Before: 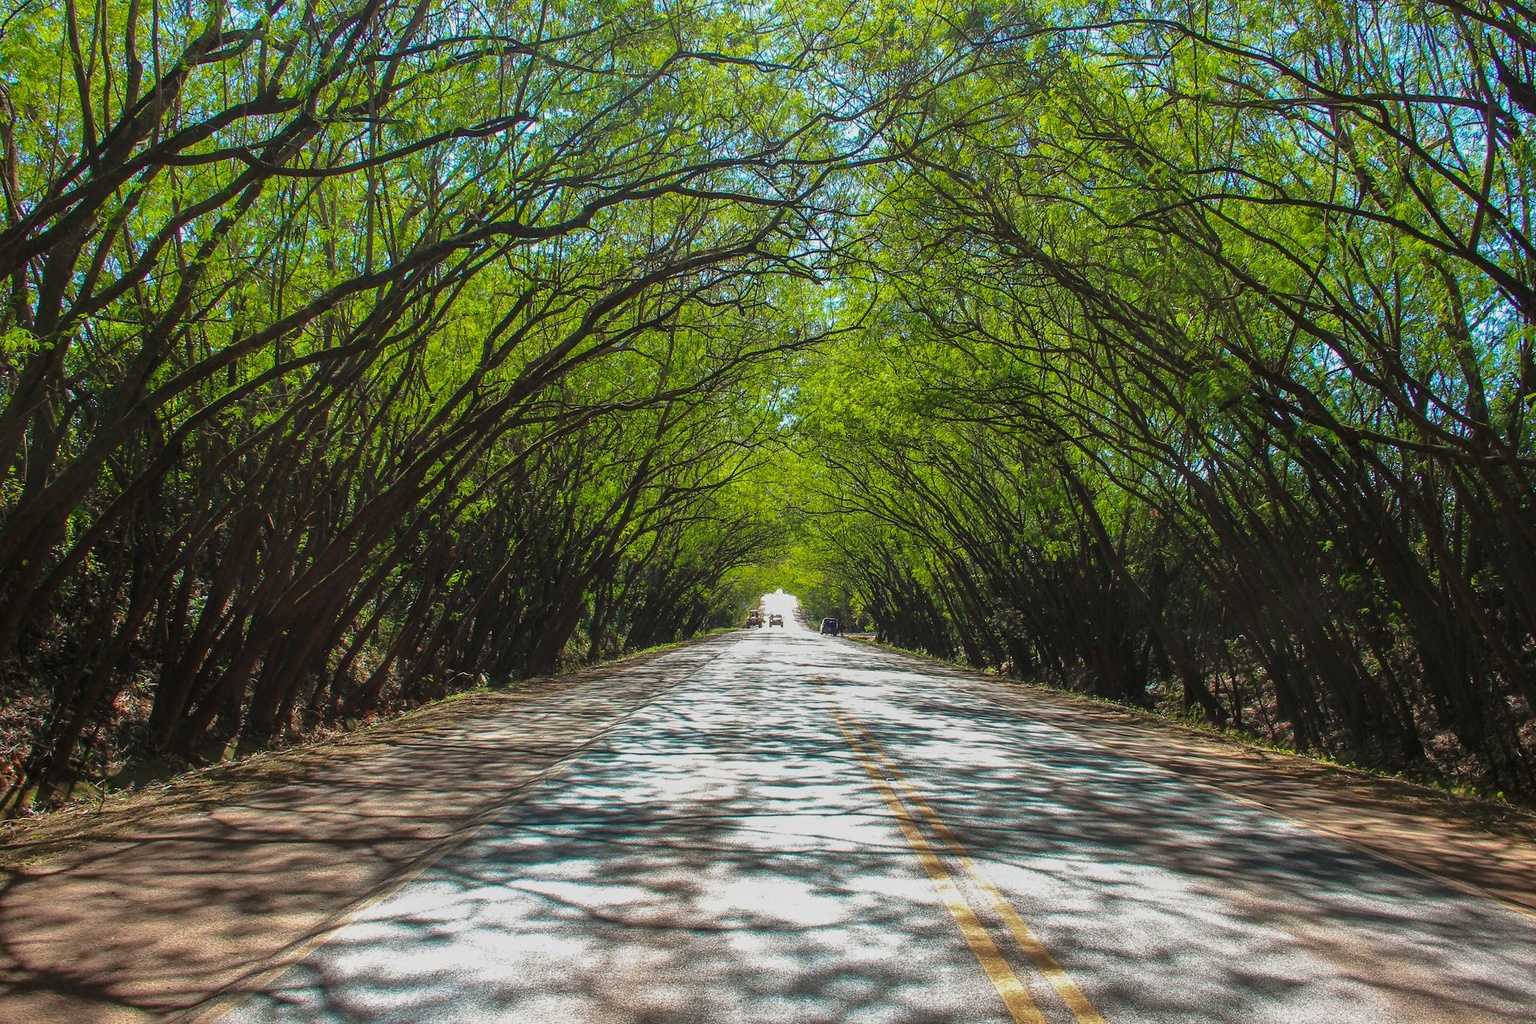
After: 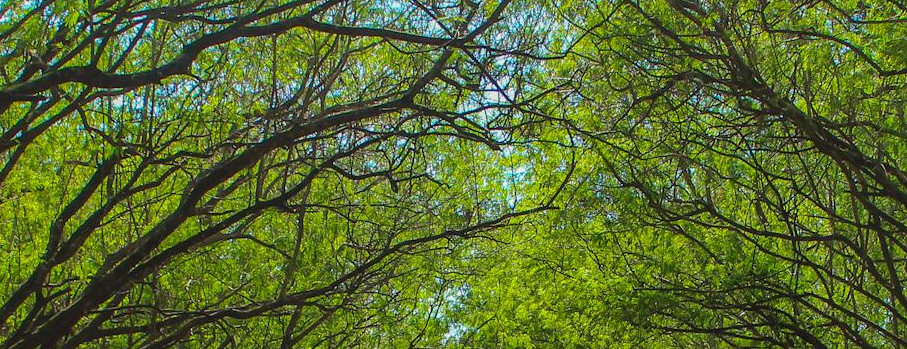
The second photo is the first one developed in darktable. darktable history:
crop: left 29.066%, top 16.849%, right 26.621%, bottom 57.556%
